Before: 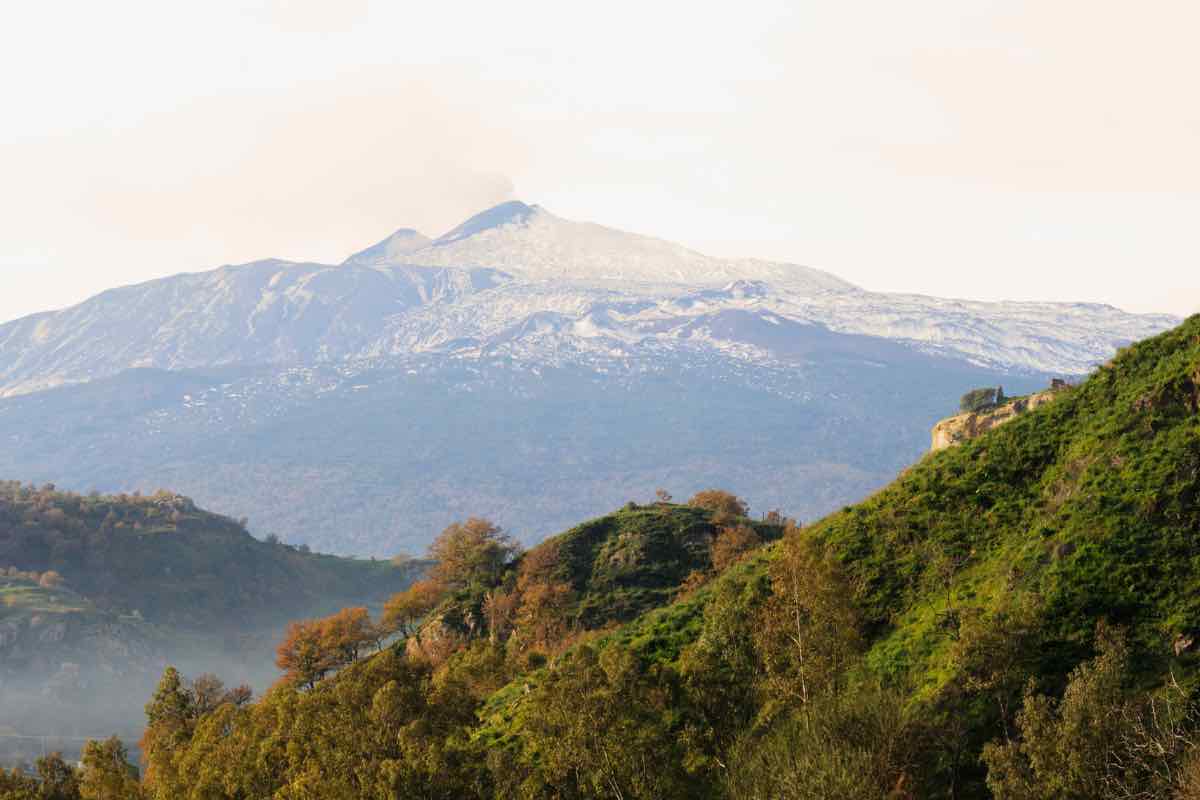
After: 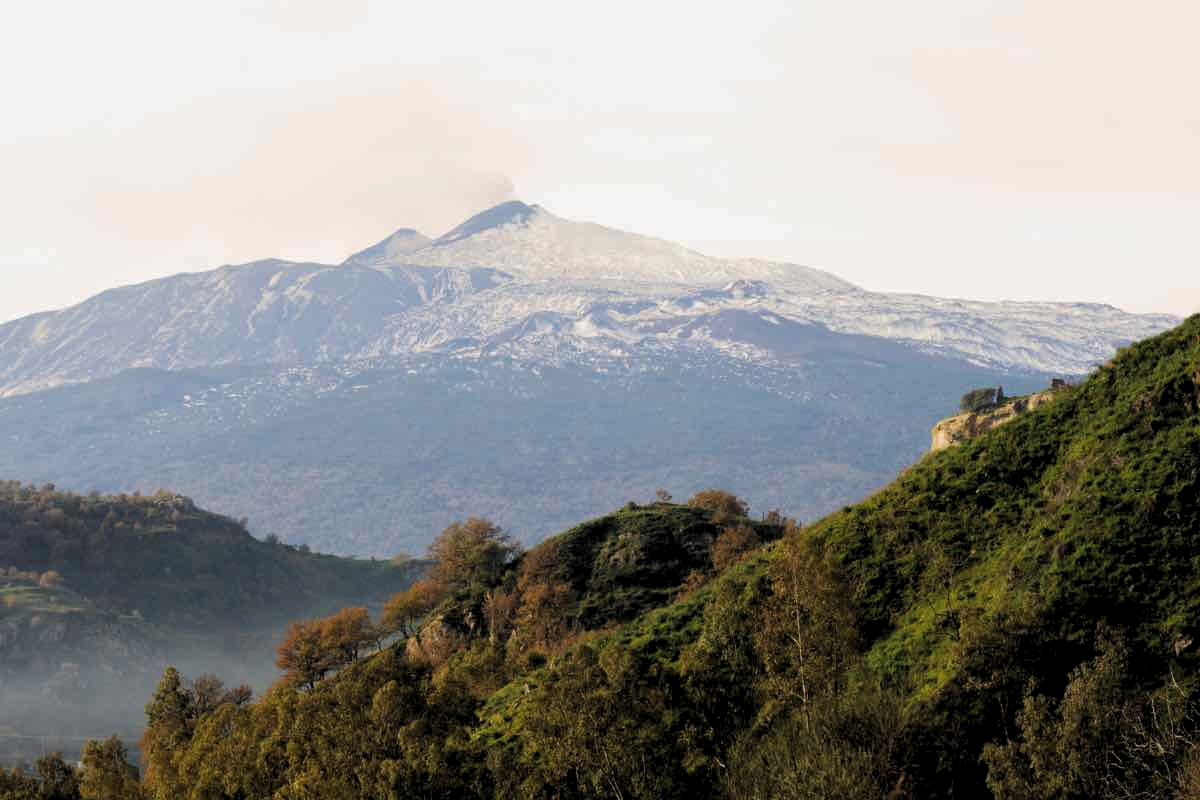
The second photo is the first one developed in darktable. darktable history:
levels: levels [0.116, 0.574, 1]
shadows and highlights: shadows 25, highlights -25
